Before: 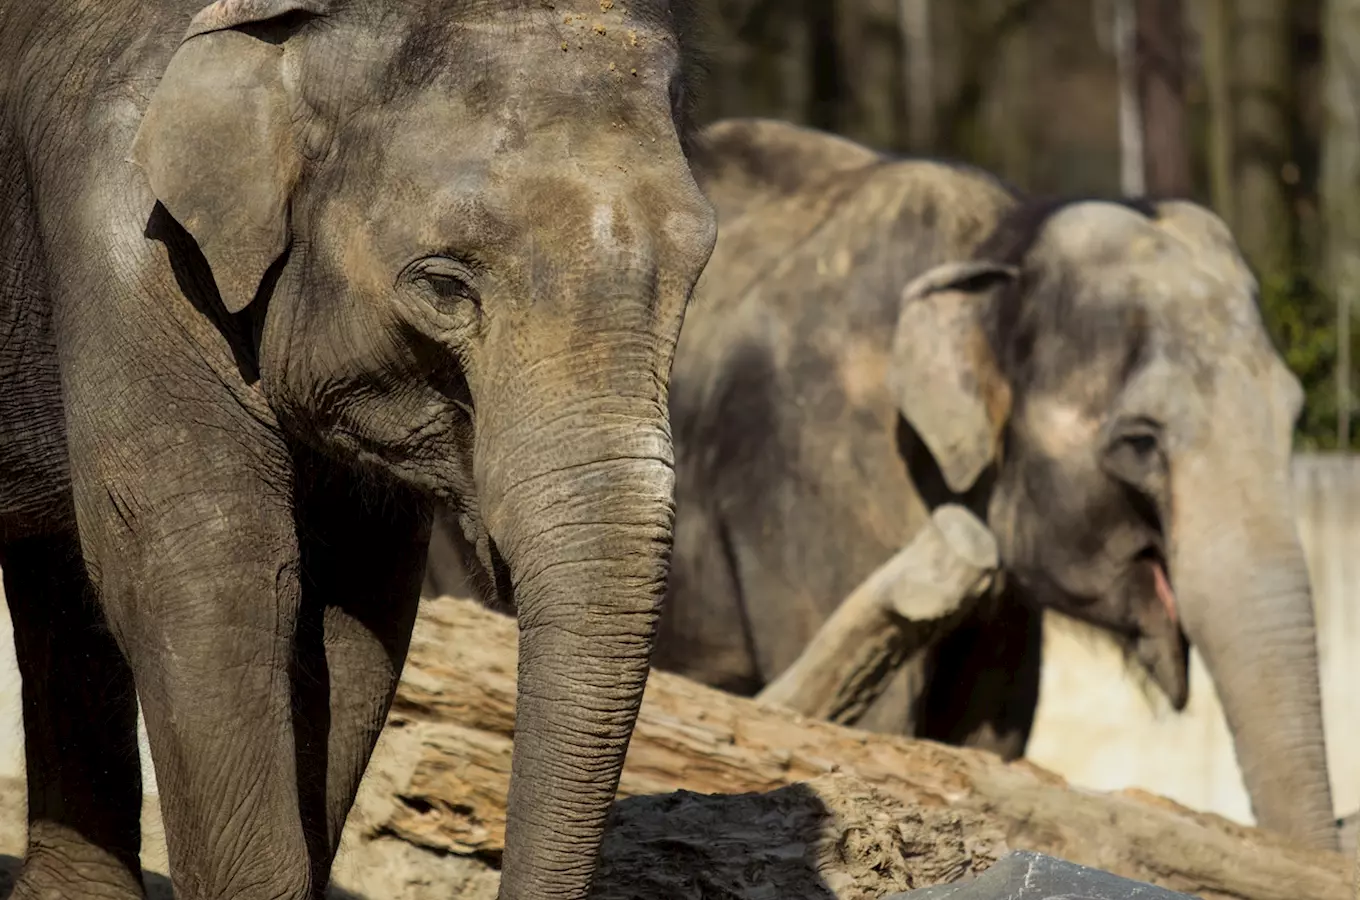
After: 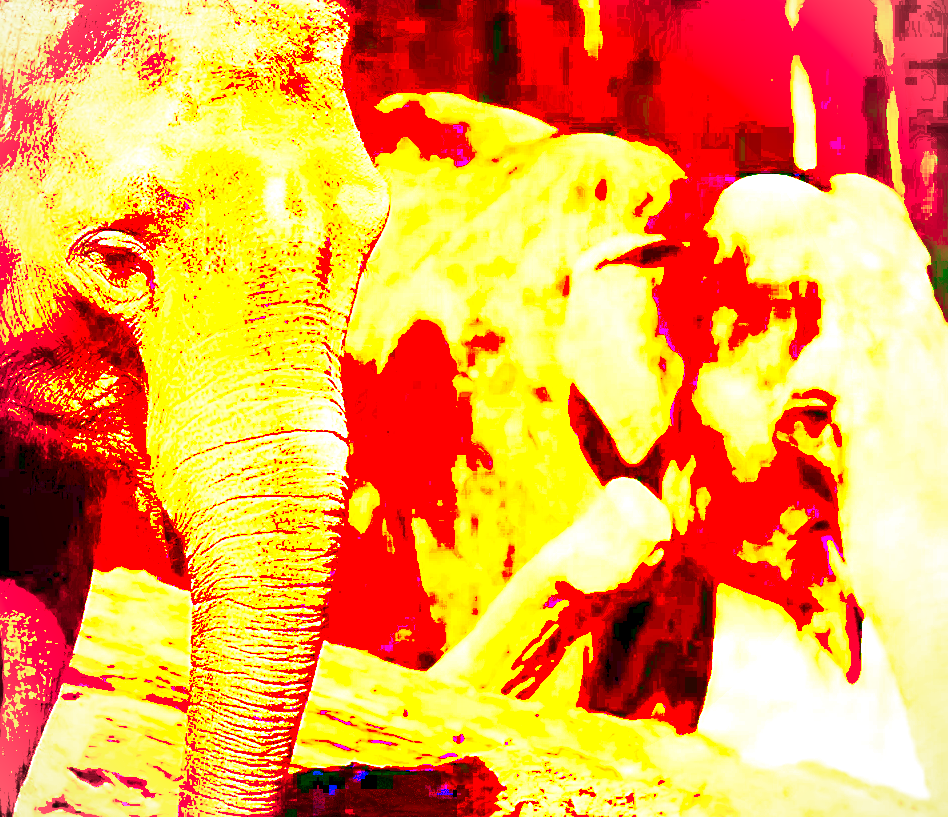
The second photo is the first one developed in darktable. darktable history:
local contrast: mode bilateral grid, contrast 21, coarseness 50, detail 119%, midtone range 0.2
crop and rotate: left 24.046%, top 3.079%, right 6.232%, bottom 6.08%
exposure: black level correction 0.099, exposure 3.08 EV, compensate highlight preservation false
vignetting: brightness -0.286, unbound false
sharpen: on, module defaults
contrast brightness saturation: contrast 0.201, brightness 0.152, saturation 0.141
shadows and highlights: shadows 10.18, white point adjustment 1.03, highlights -40.08
tone equalizer: -8 EV -1.87 EV, -7 EV -1.16 EV, -6 EV -1.65 EV, edges refinement/feathering 500, mask exposure compensation -1.57 EV, preserve details no
